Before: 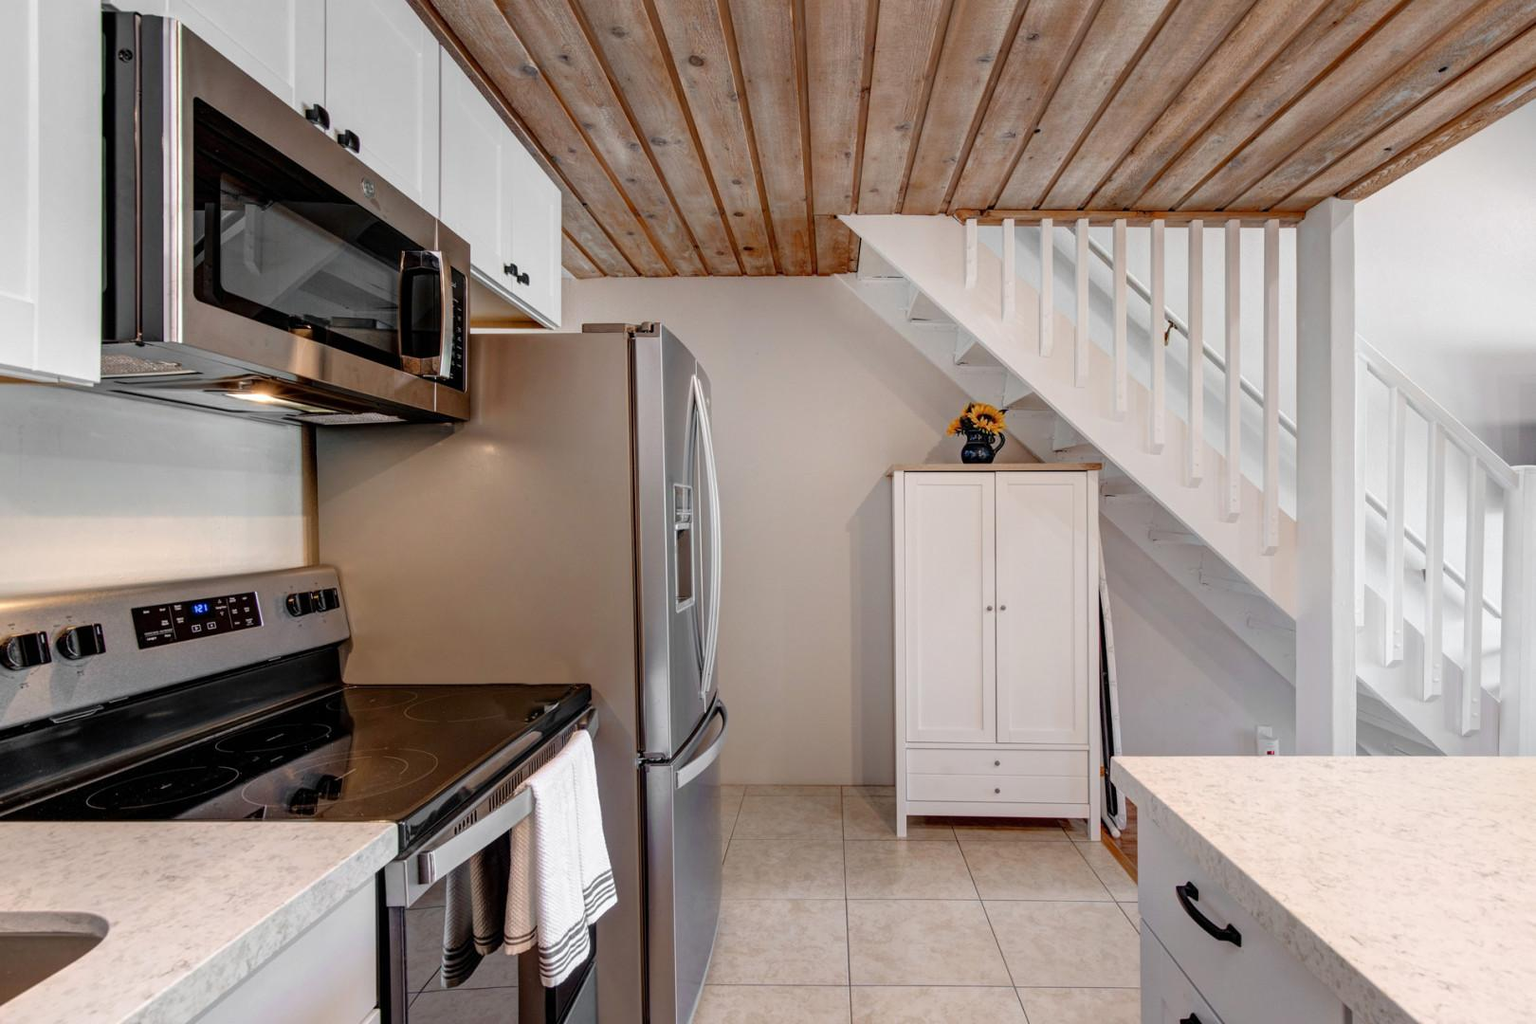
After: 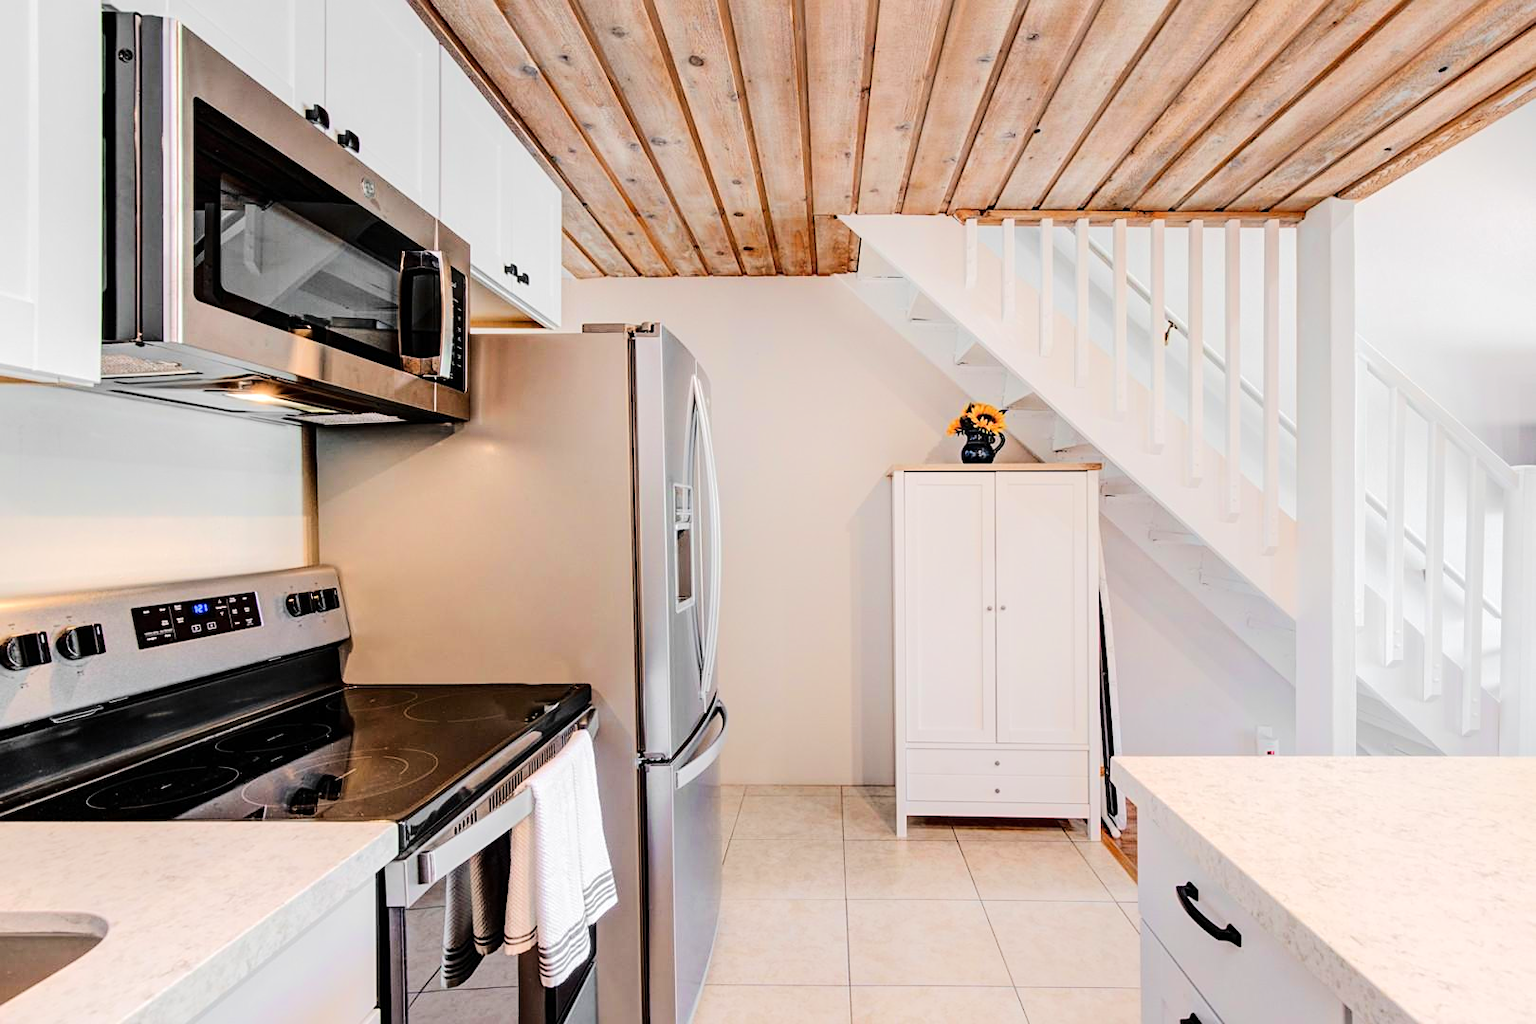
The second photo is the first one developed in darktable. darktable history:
sharpen: amount 0.213
tone equalizer: -7 EV 0.16 EV, -6 EV 0.57 EV, -5 EV 1.14 EV, -4 EV 1.33 EV, -3 EV 1.18 EV, -2 EV 0.6 EV, -1 EV 0.155 EV, edges refinement/feathering 500, mask exposure compensation -1.57 EV, preserve details no
exposure: exposure -0.042 EV, compensate highlight preservation false
